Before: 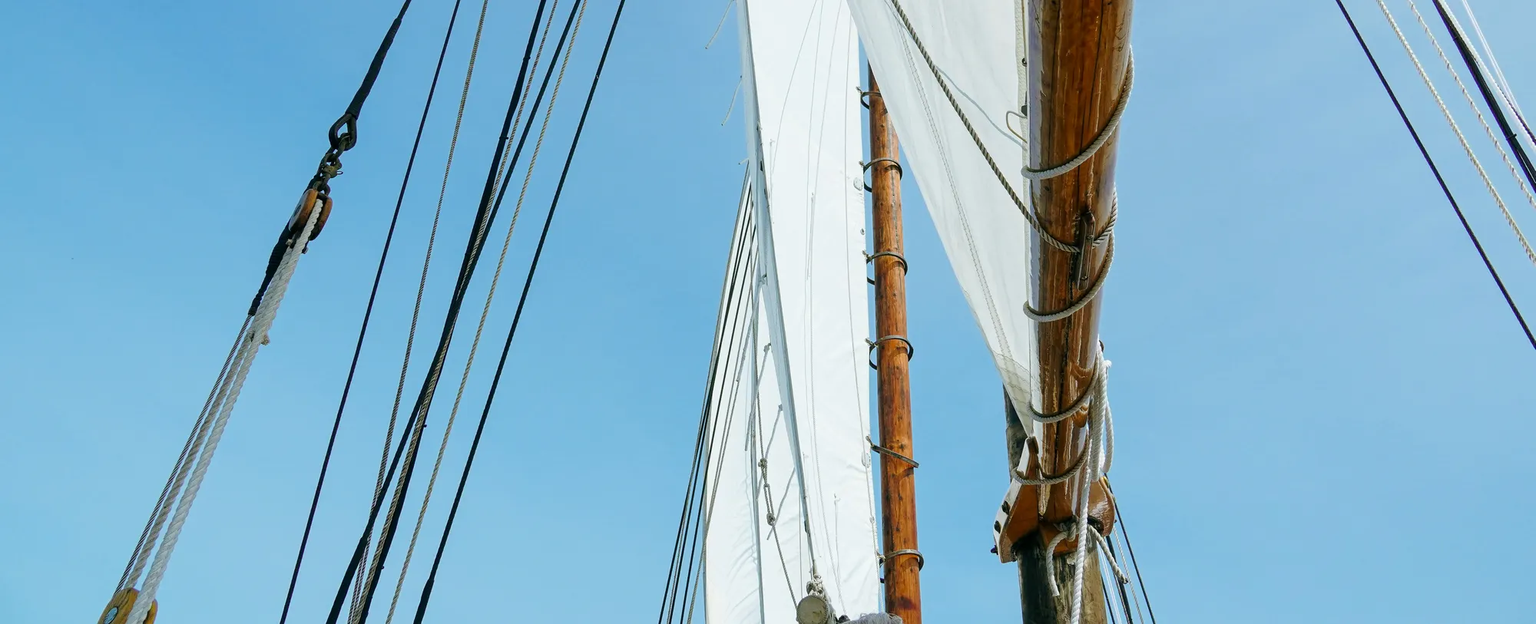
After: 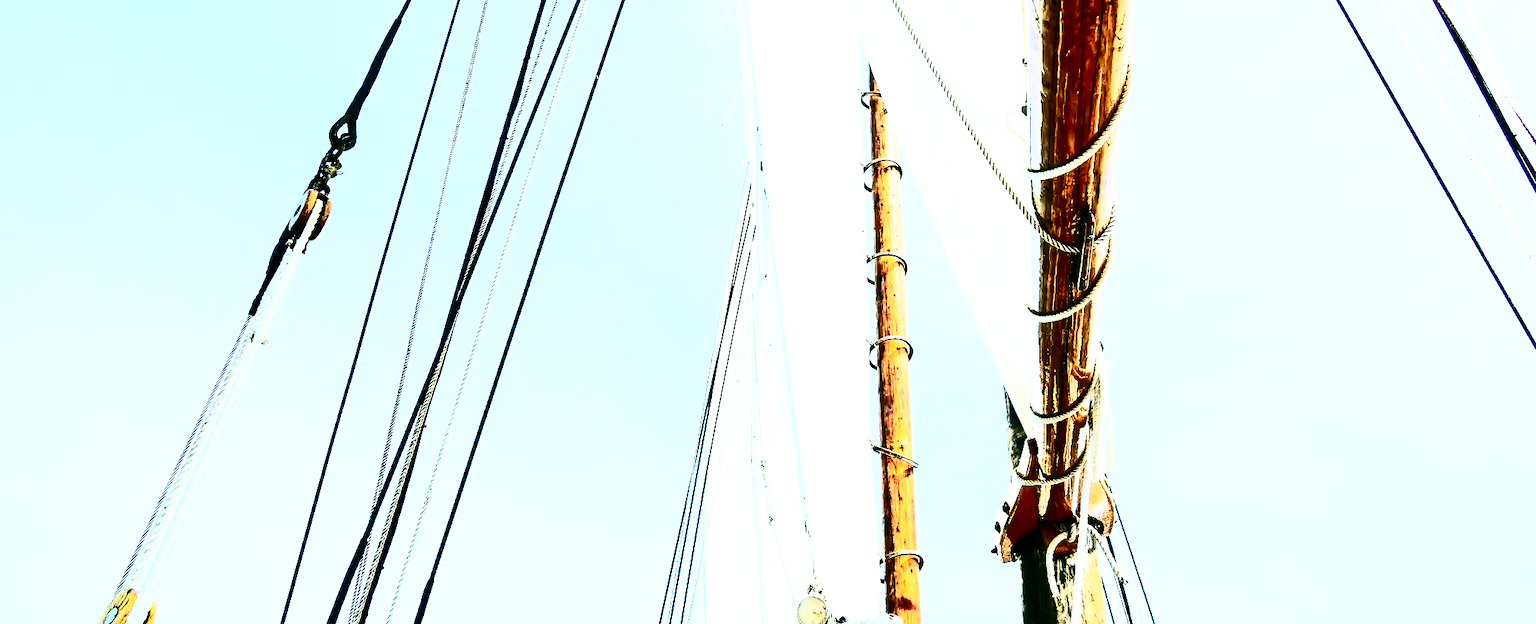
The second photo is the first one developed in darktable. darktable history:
exposure: exposure 0.3 EV, compensate highlight preservation false
base curve: curves: ch0 [(0, 0) (0.007, 0.004) (0.027, 0.03) (0.046, 0.07) (0.207, 0.54) (0.442, 0.872) (0.673, 0.972) (1, 1)], preserve colors none
contrast brightness saturation: contrast 0.93, brightness 0.2
